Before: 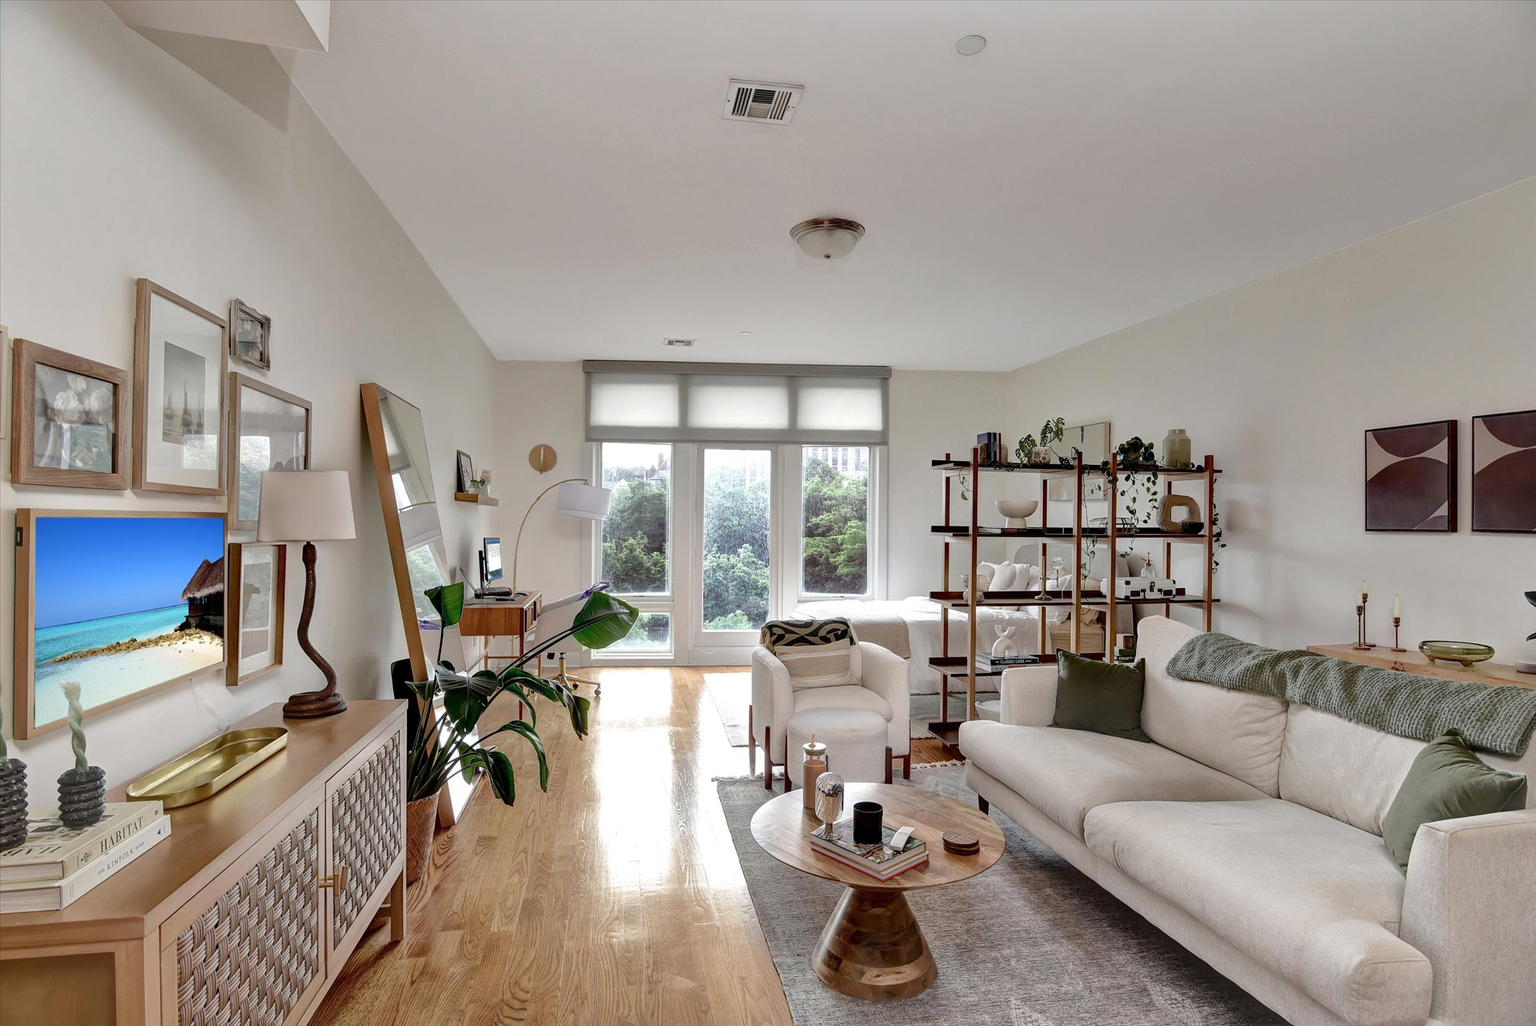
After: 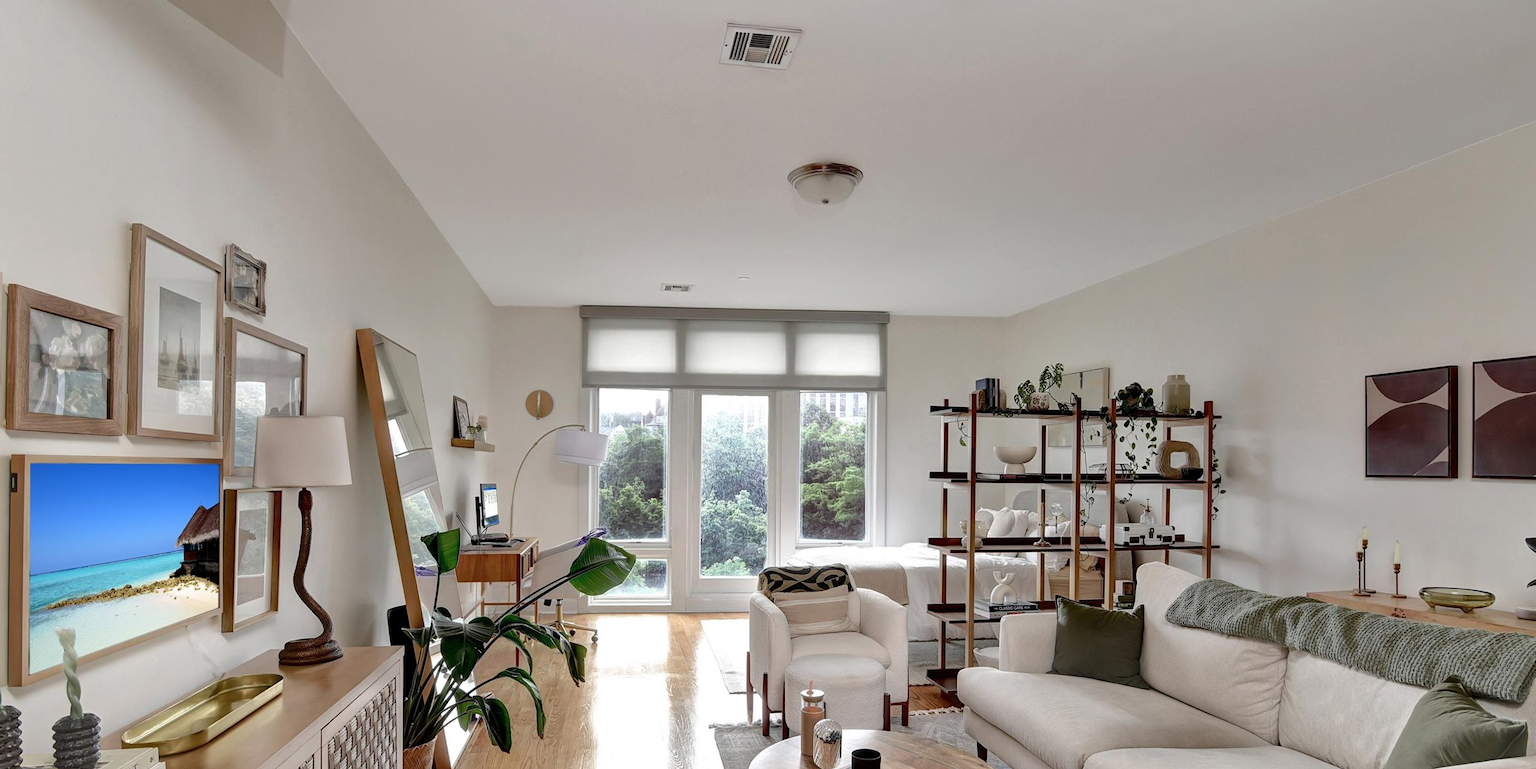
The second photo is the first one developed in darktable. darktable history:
crop: left 0.39%, top 5.472%, bottom 19.747%
